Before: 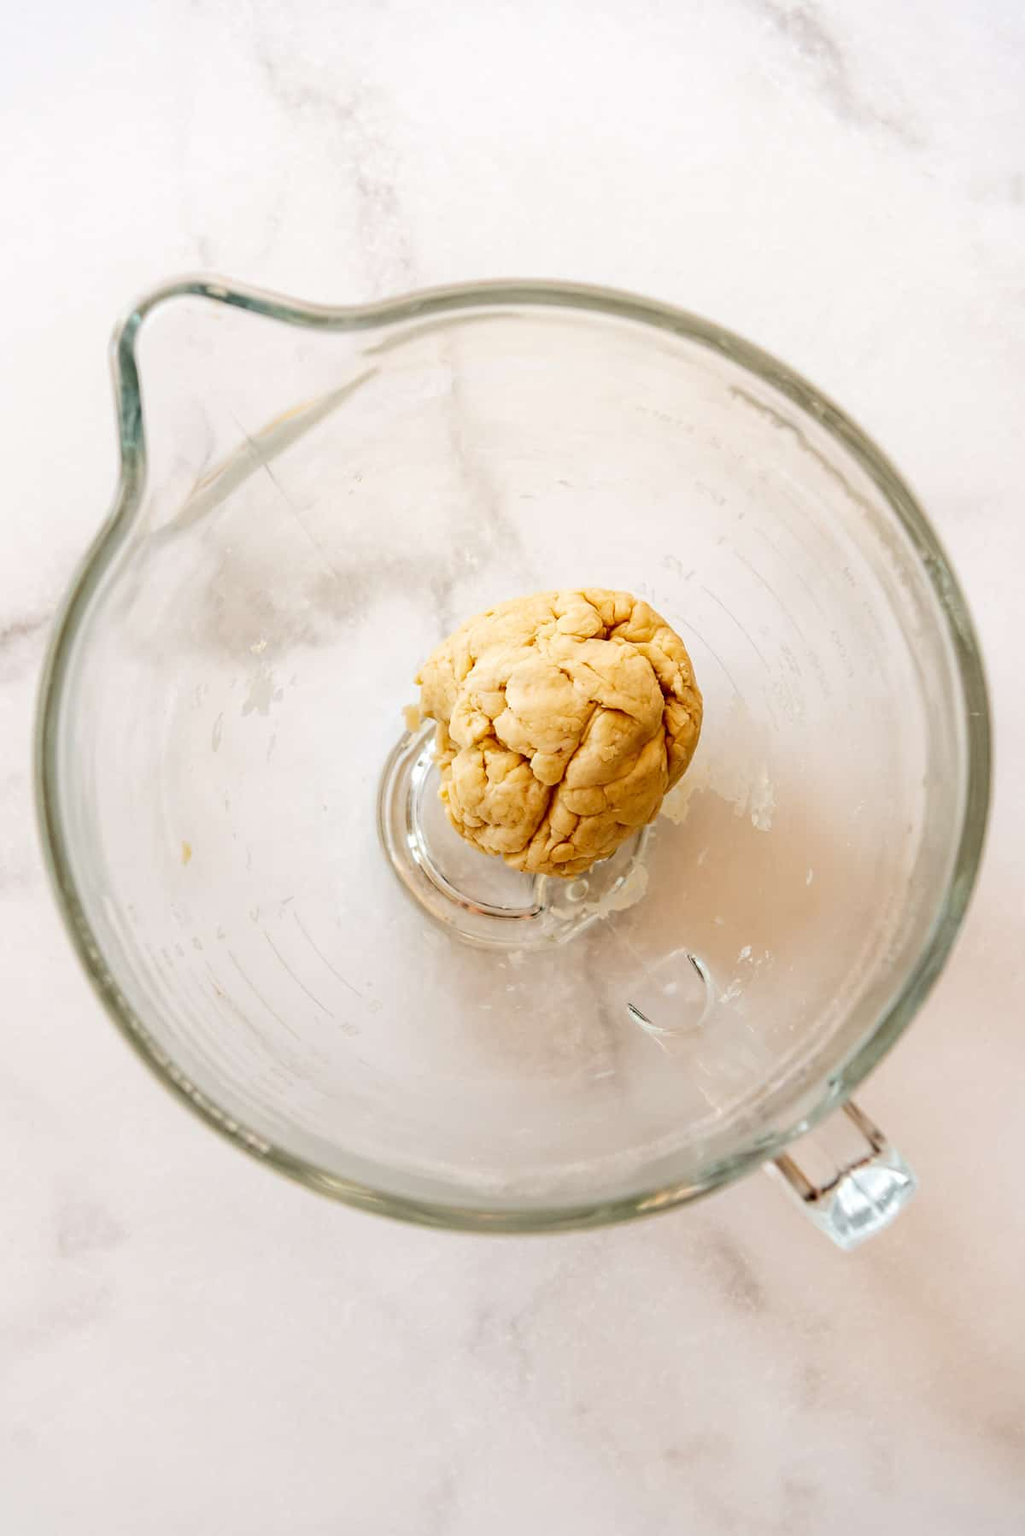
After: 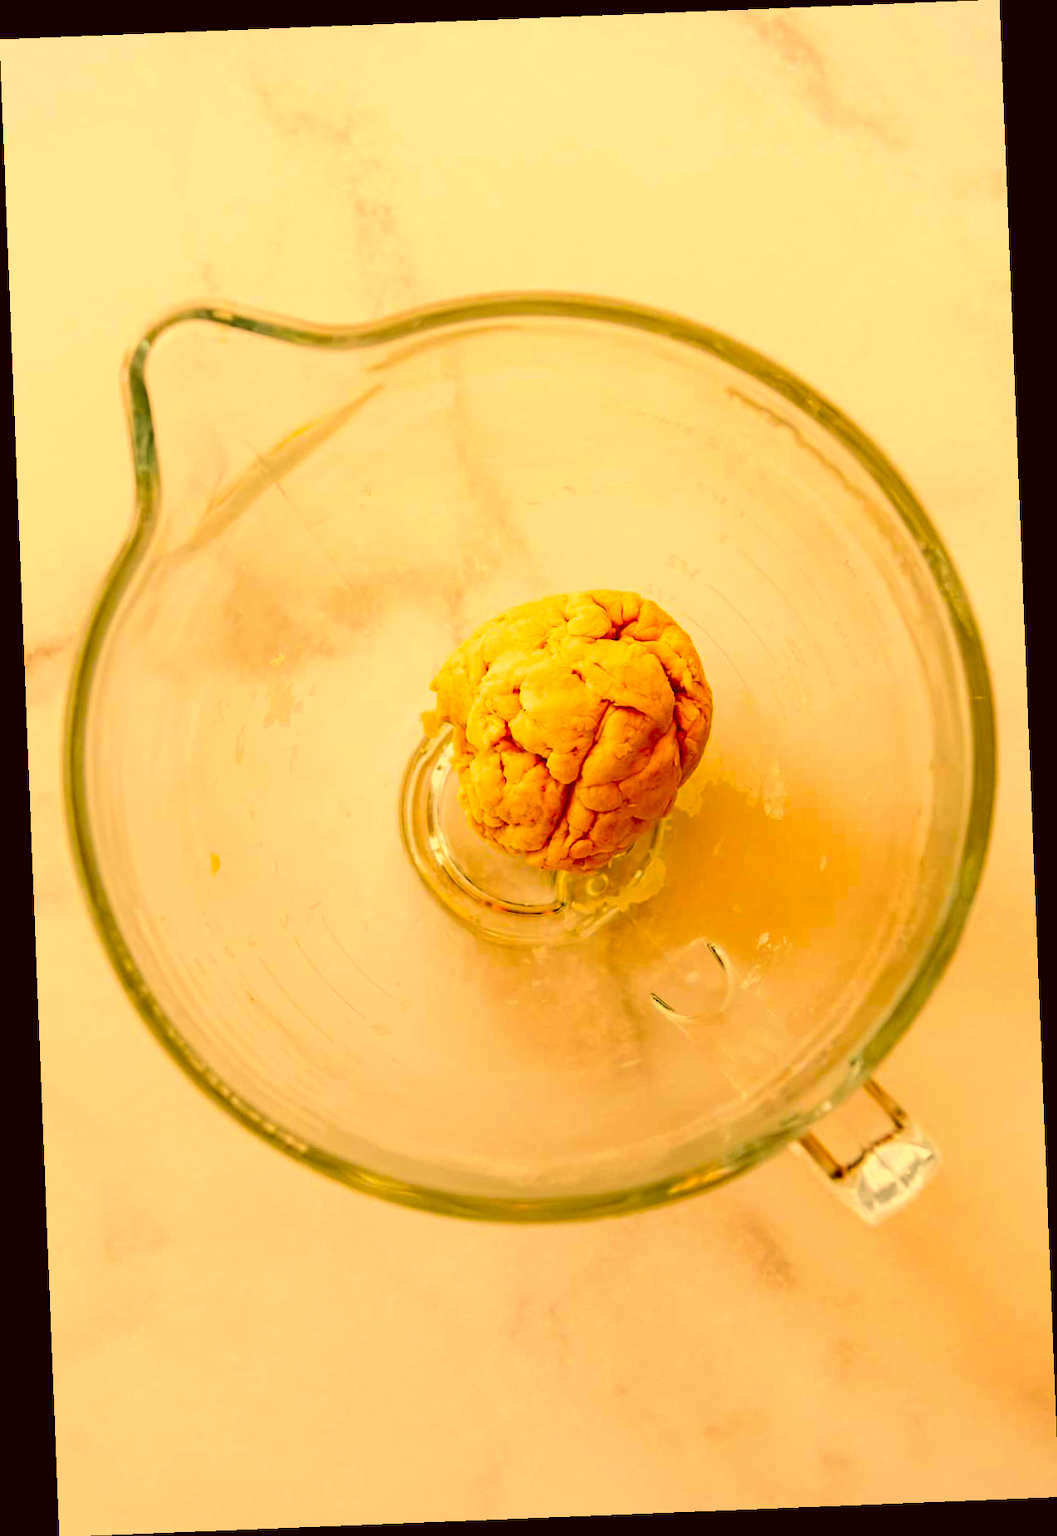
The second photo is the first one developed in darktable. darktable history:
rotate and perspective: rotation -2.29°, automatic cropping off
color correction: highlights a* 10.44, highlights b* 30.04, shadows a* 2.73, shadows b* 17.51, saturation 1.72
